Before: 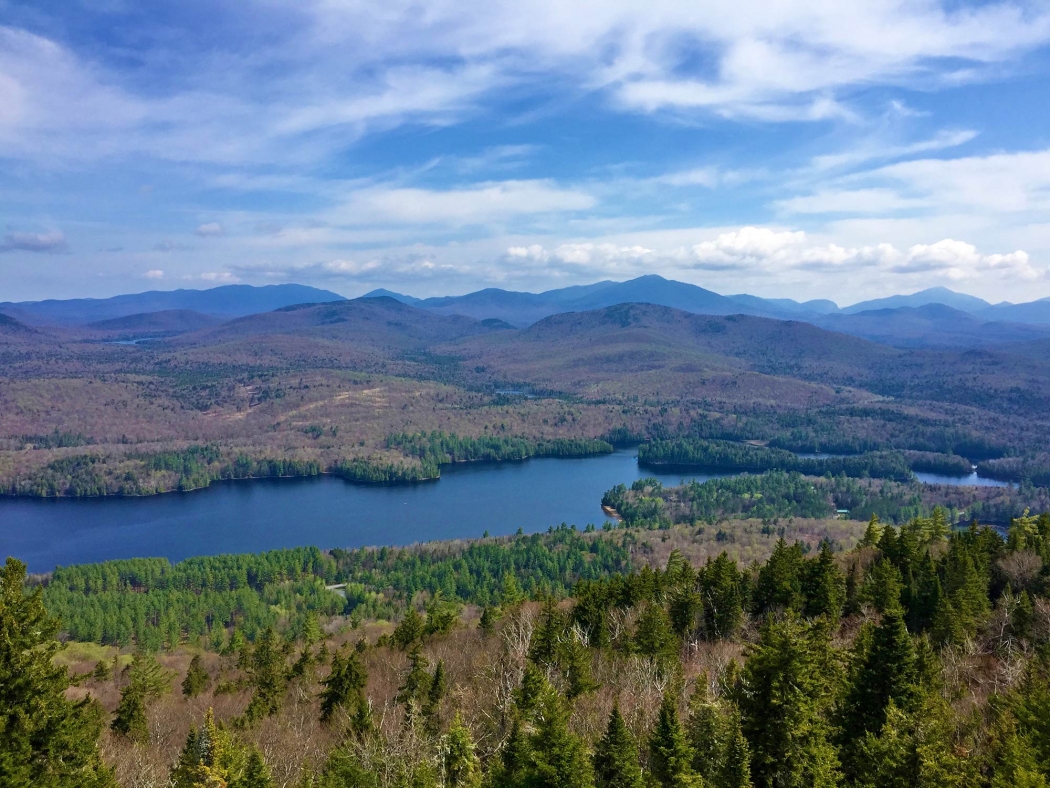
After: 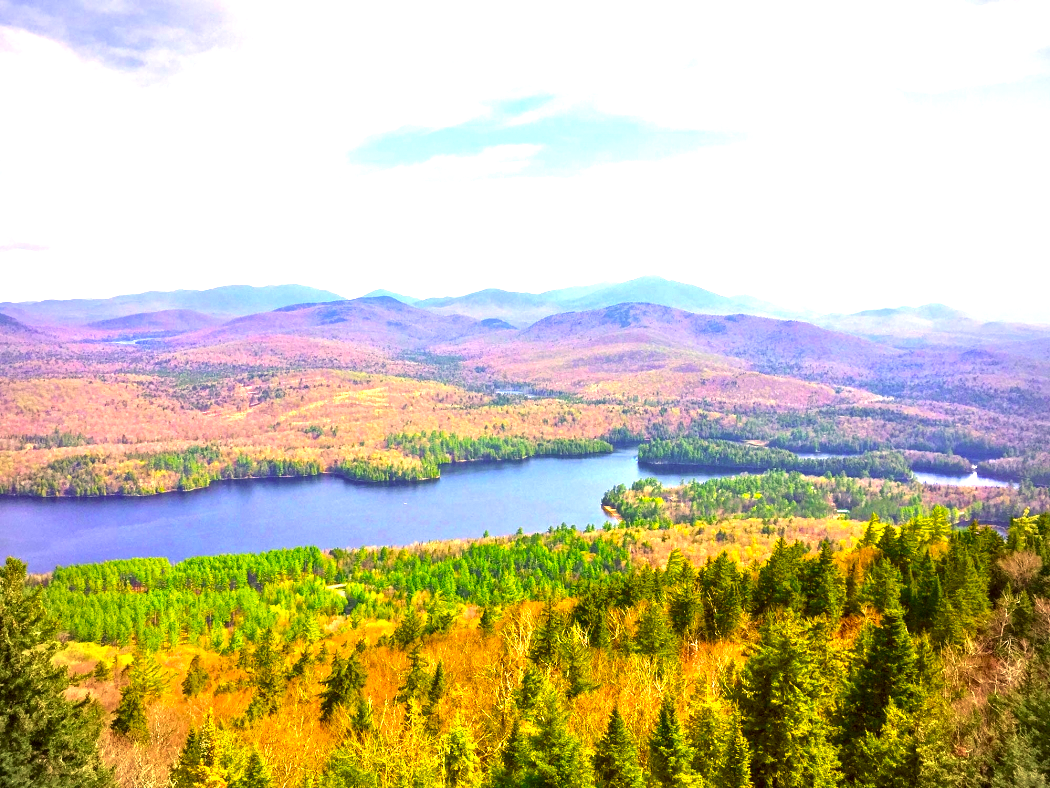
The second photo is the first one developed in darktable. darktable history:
exposure: black level correction 0, exposure 2.138 EV, compensate exposure bias true, compensate highlight preservation false
color correction: highlights a* 10.44, highlights b* 30.04, shadows a* 2.73, shadows b* 17.51, saturation 1.72
local contrast: highlights 100%, shadows 100%, detail 120%, midtone range 0.2
vignetting: on, module defaults
